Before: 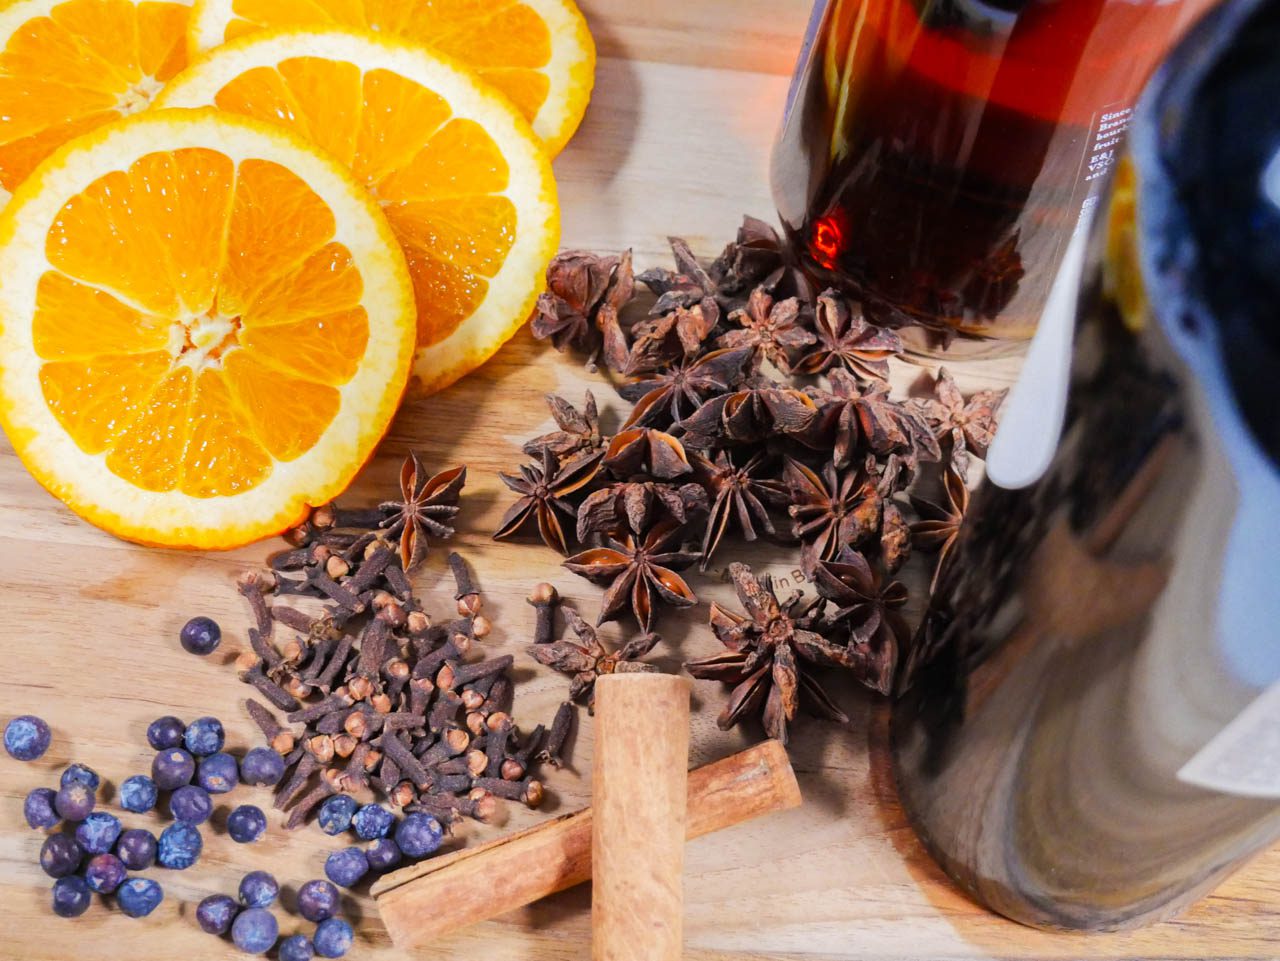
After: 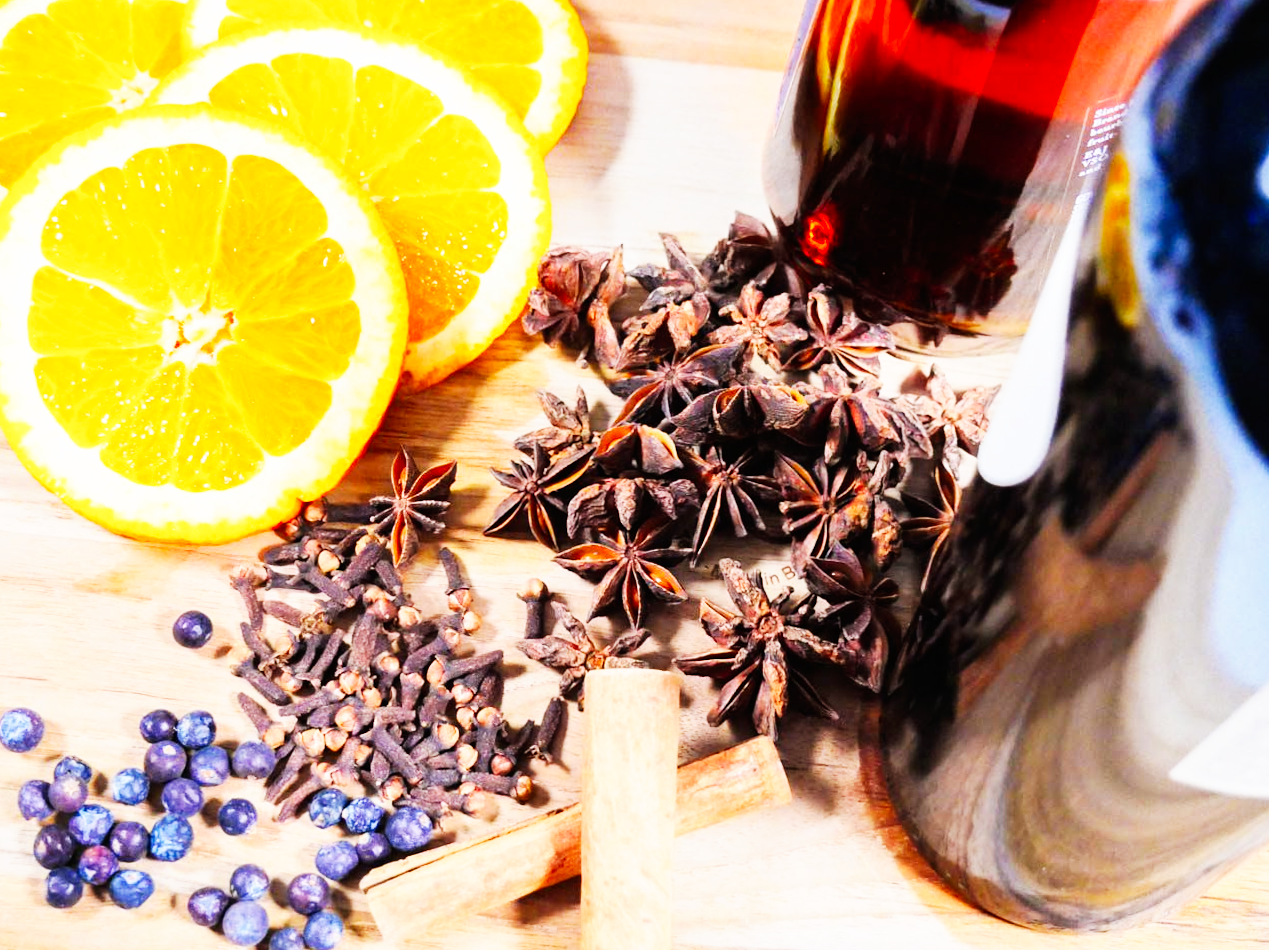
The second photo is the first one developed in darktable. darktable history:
base curve: curves: ch0 [(0, 0) (0.007, 0.004) (0.027, 0.03) (0.046, 0.07) (0.207, 0.54) (0.442, 0.872) (0.673, 0.972) (1, 1)], preserve colors none
rotate and perspective: rotation 0.192°, lens shift (horizontal) -0.015, crop left 0.005, crop right 0.996, crop top 0.006, crop bottom 0.99
crop: top 0.05%, bottom 0.098%
